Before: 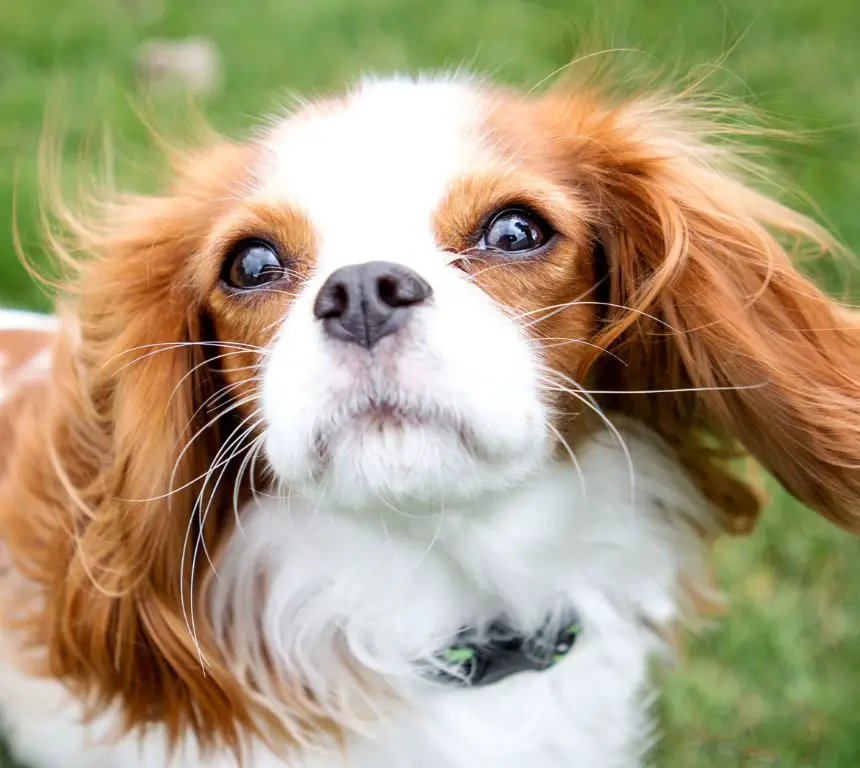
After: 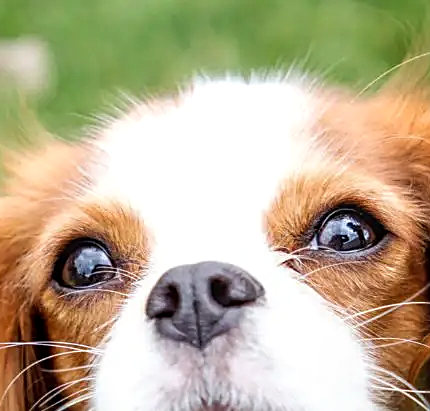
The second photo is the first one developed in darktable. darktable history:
sharpen: on, module defaults
crop: left 19.556%, right 30.401%, bottom 46.458%
local contrast: on, module defaults
